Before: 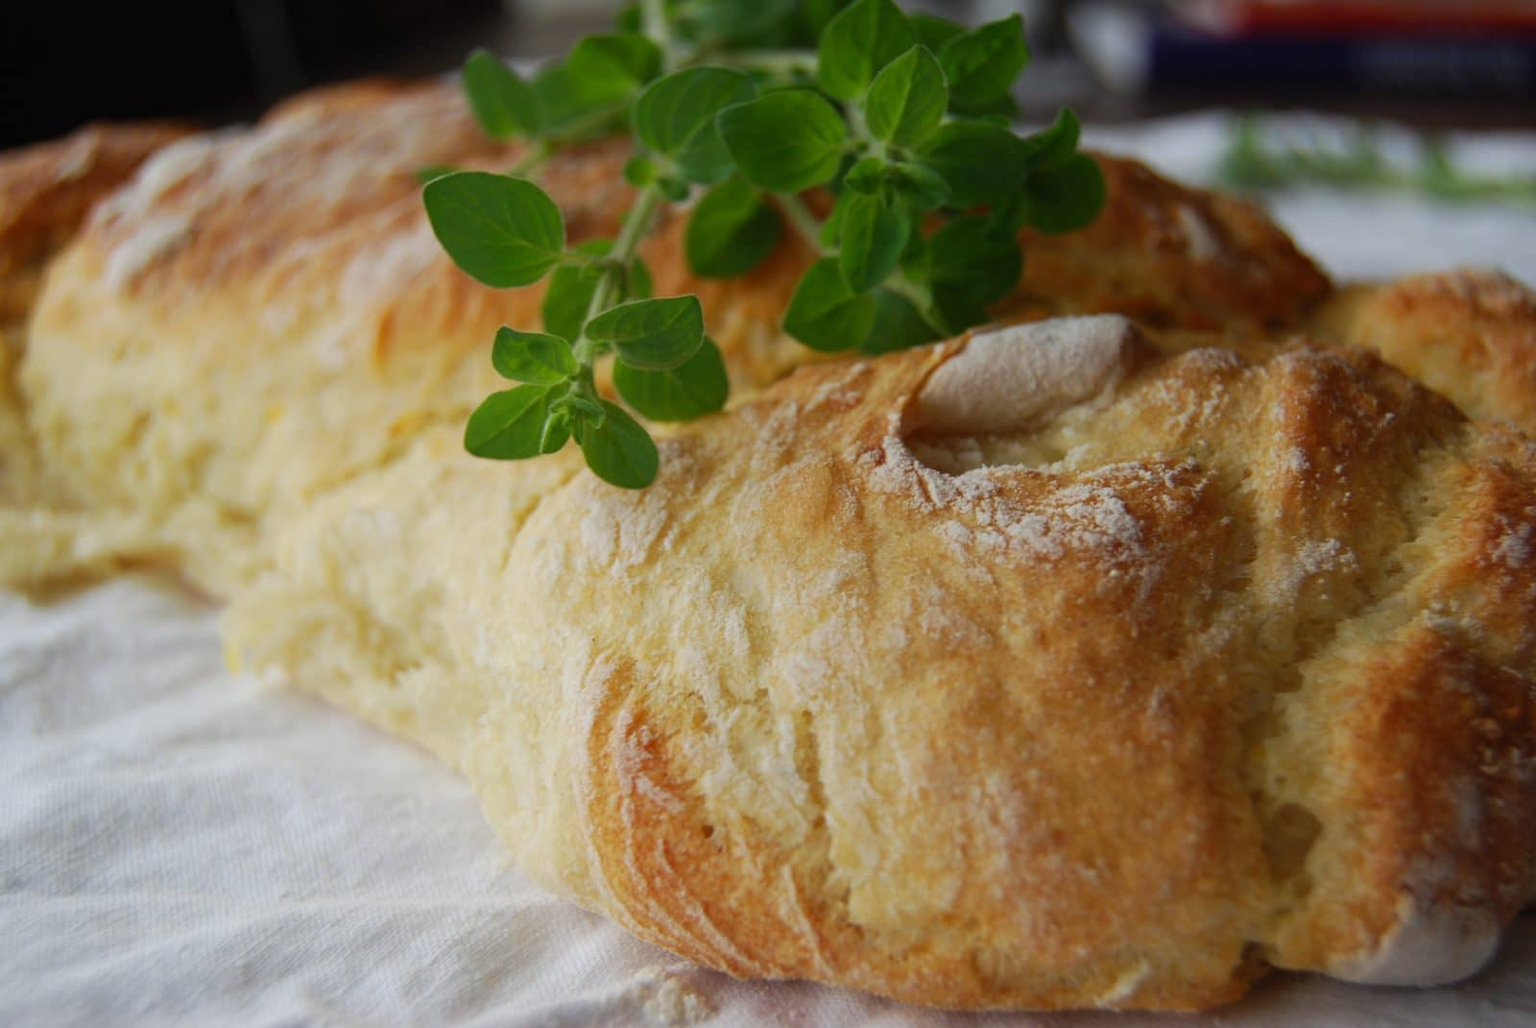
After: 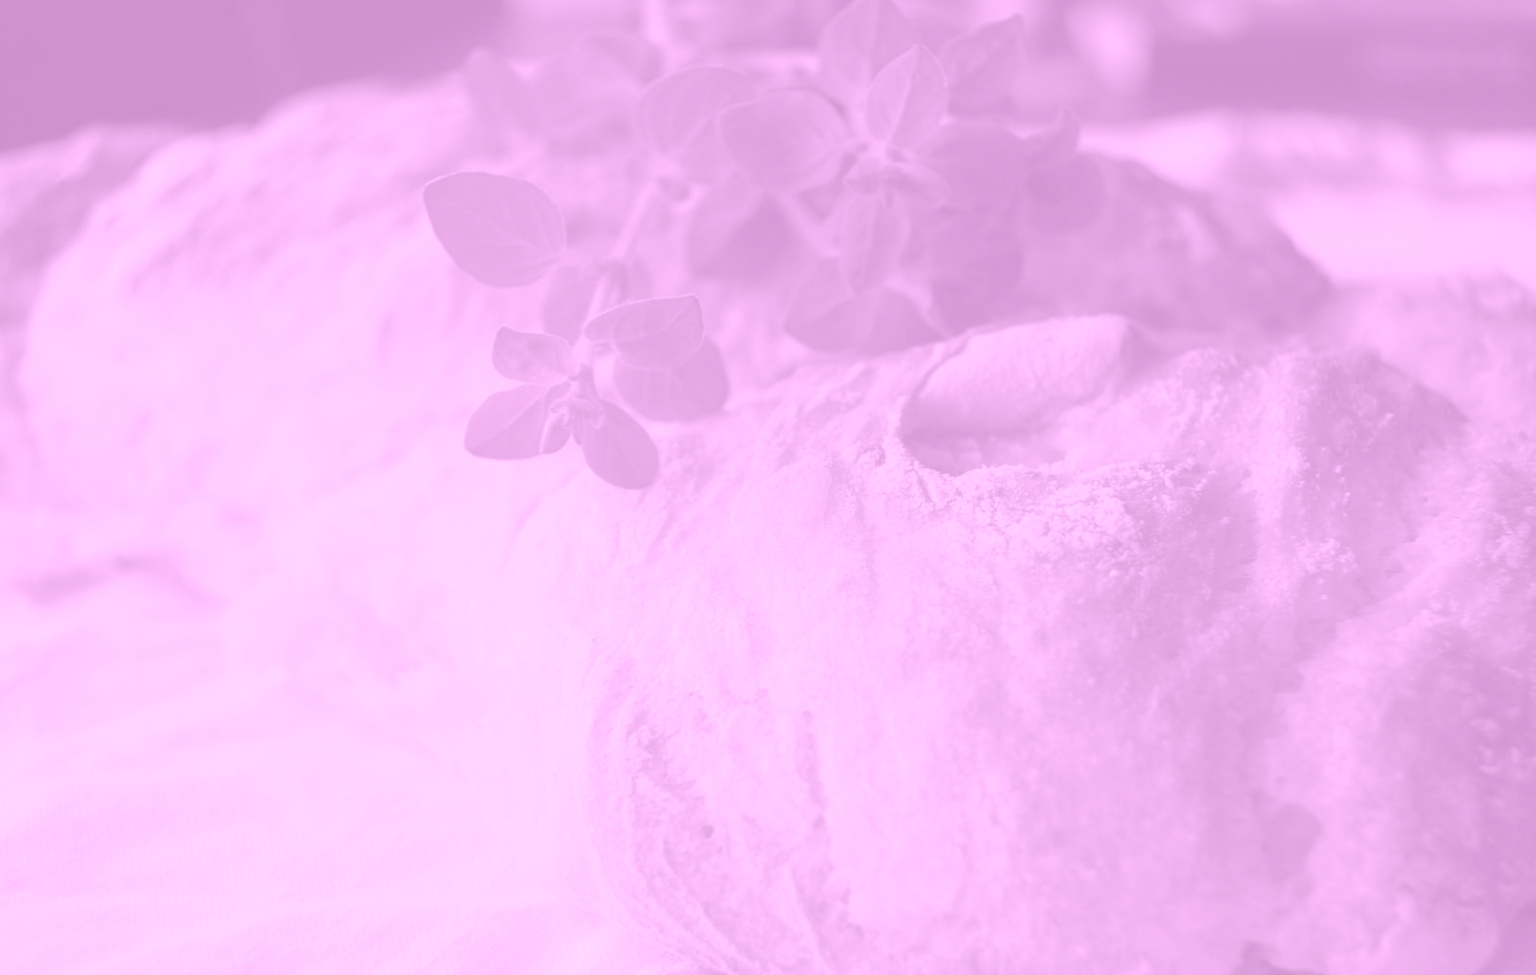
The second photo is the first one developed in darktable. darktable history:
crop and rotate: top 0%, bottom 5.097%
colorize: hue 331.2°, saturation 69%, source mix 30.28%, lightness 69.02%, version 1
